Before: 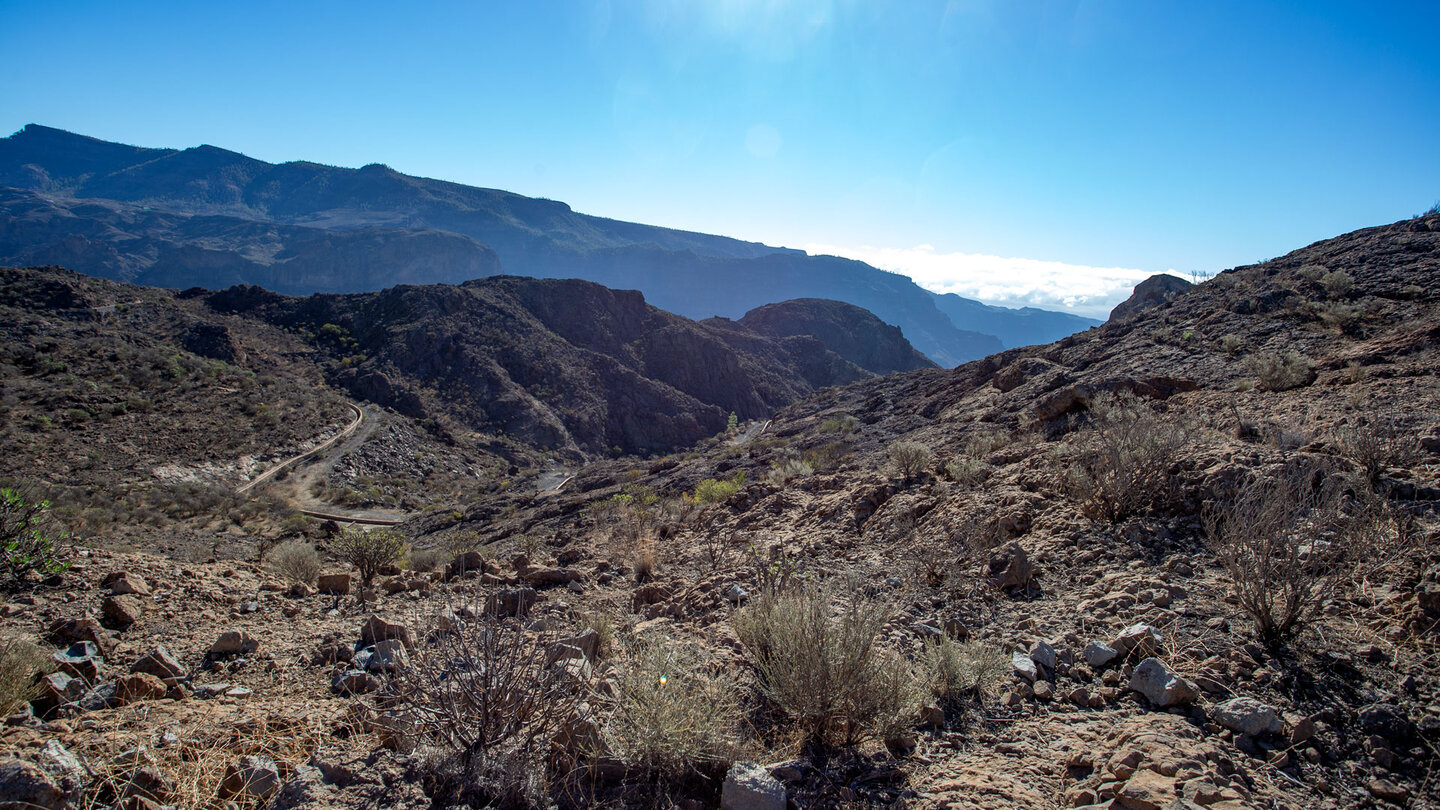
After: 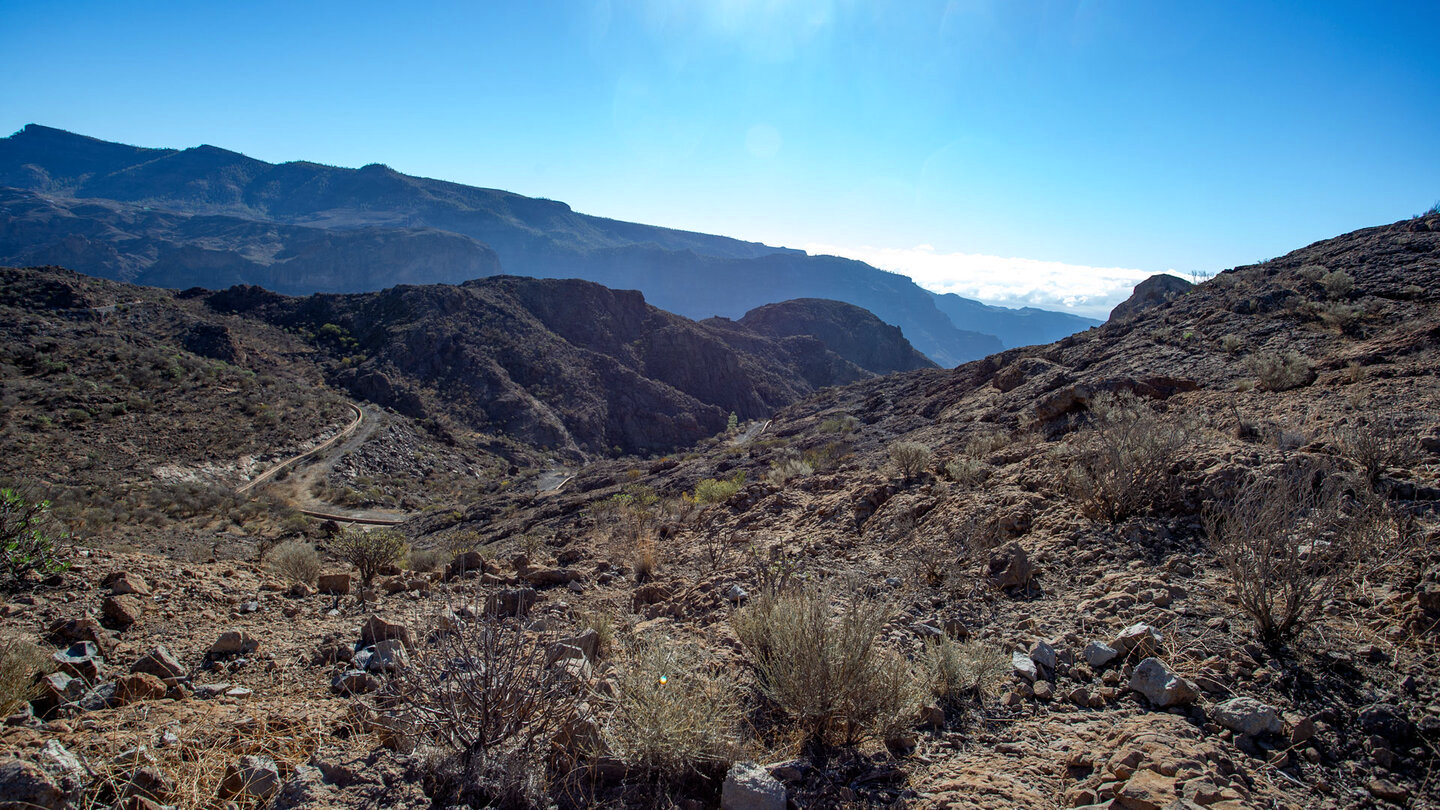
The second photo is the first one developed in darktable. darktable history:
color zones: curves: ch0 [(0.11, 0.396) (0.195, 0.36) (0.25, 0.5) (0.303, 0.412) (0.357, 0.544) (0.75, 0.5) (0.967, 0.328)]; ch1 [(0, 0.468) (0.112, 0.512) (0.202, 0.6) (0.25, 0.5) (0.307, 0.352) (0.357, 0.544) (0.75, 0.5) (0.963, 0.524)]
color calibration: illuminant same as pipeline (D50), adaptation none (bypass), x 0.332, y 0.334, temperature 5010.72 K
